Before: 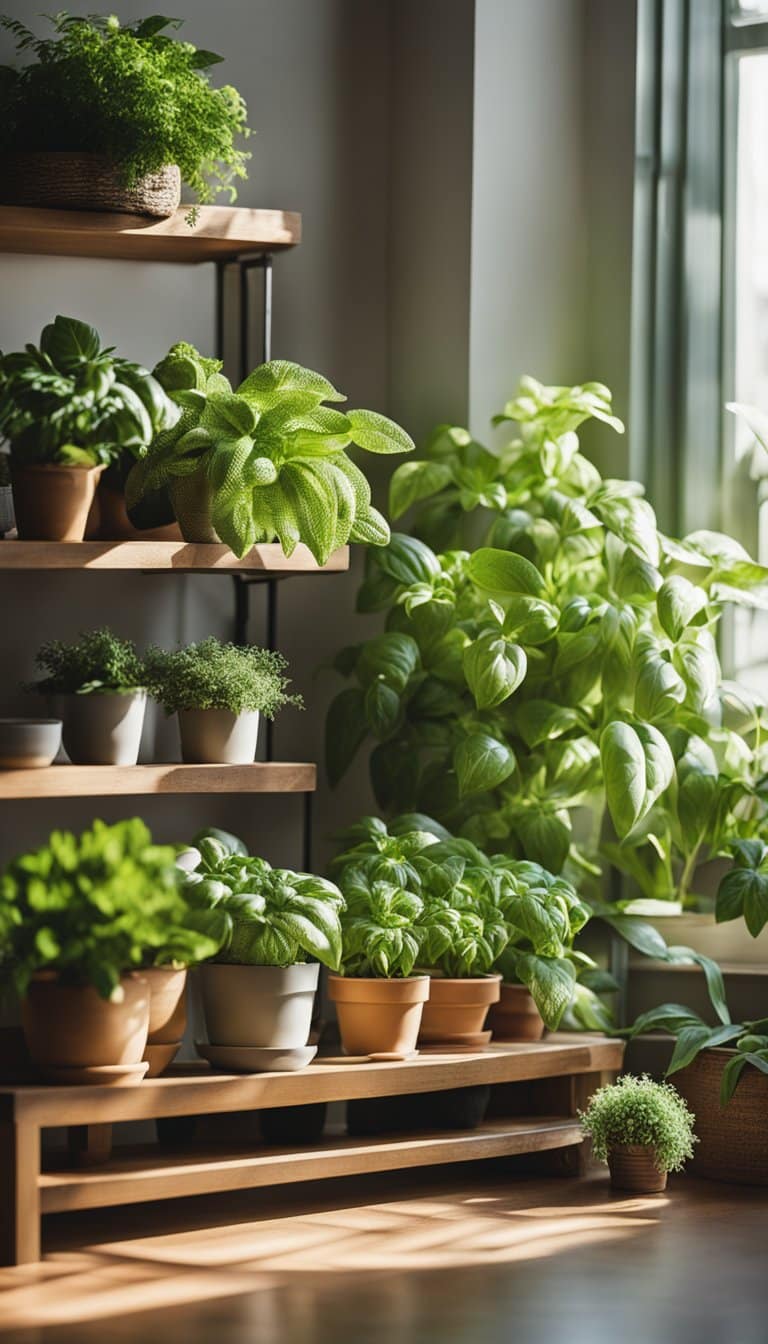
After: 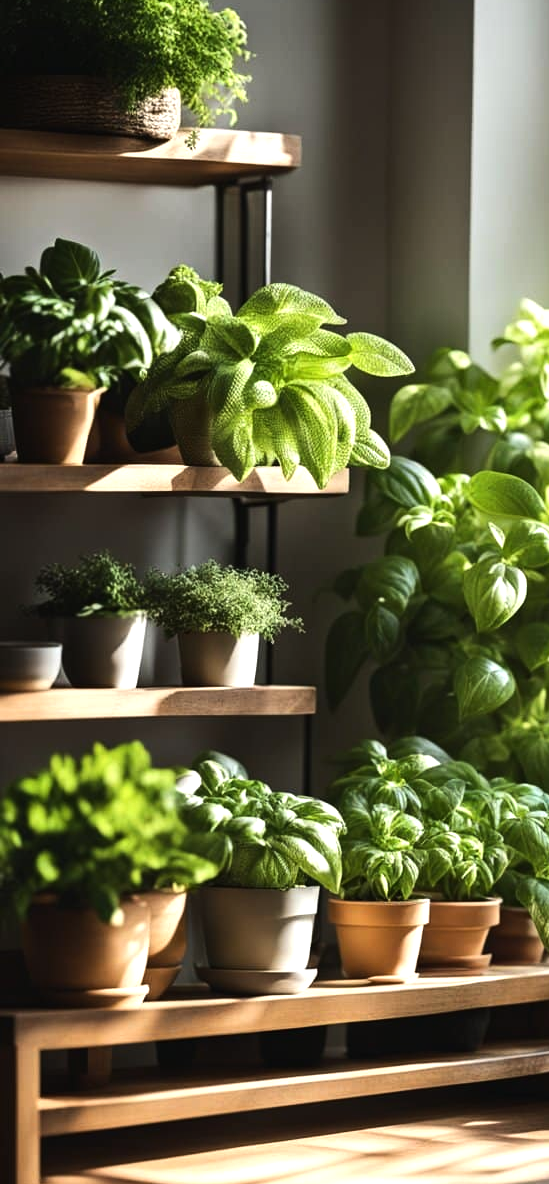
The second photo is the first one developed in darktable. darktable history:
crop: top 5.803%, right 27.864%, bottom 5.804%
tone equalizer: -8 EV -0.75 EV, -7 EV -0.7 EV, -6 EV -0.6 EV, -5 EV -0.4 EV, -3 EV 0.4 EV, -2 EV 0.6 EV, -1 EV 0.7 EV, +0 EV 0.75 EV, edges refinement/feathering 500, mask exposure compensation -1.57 EV, preserve details no
